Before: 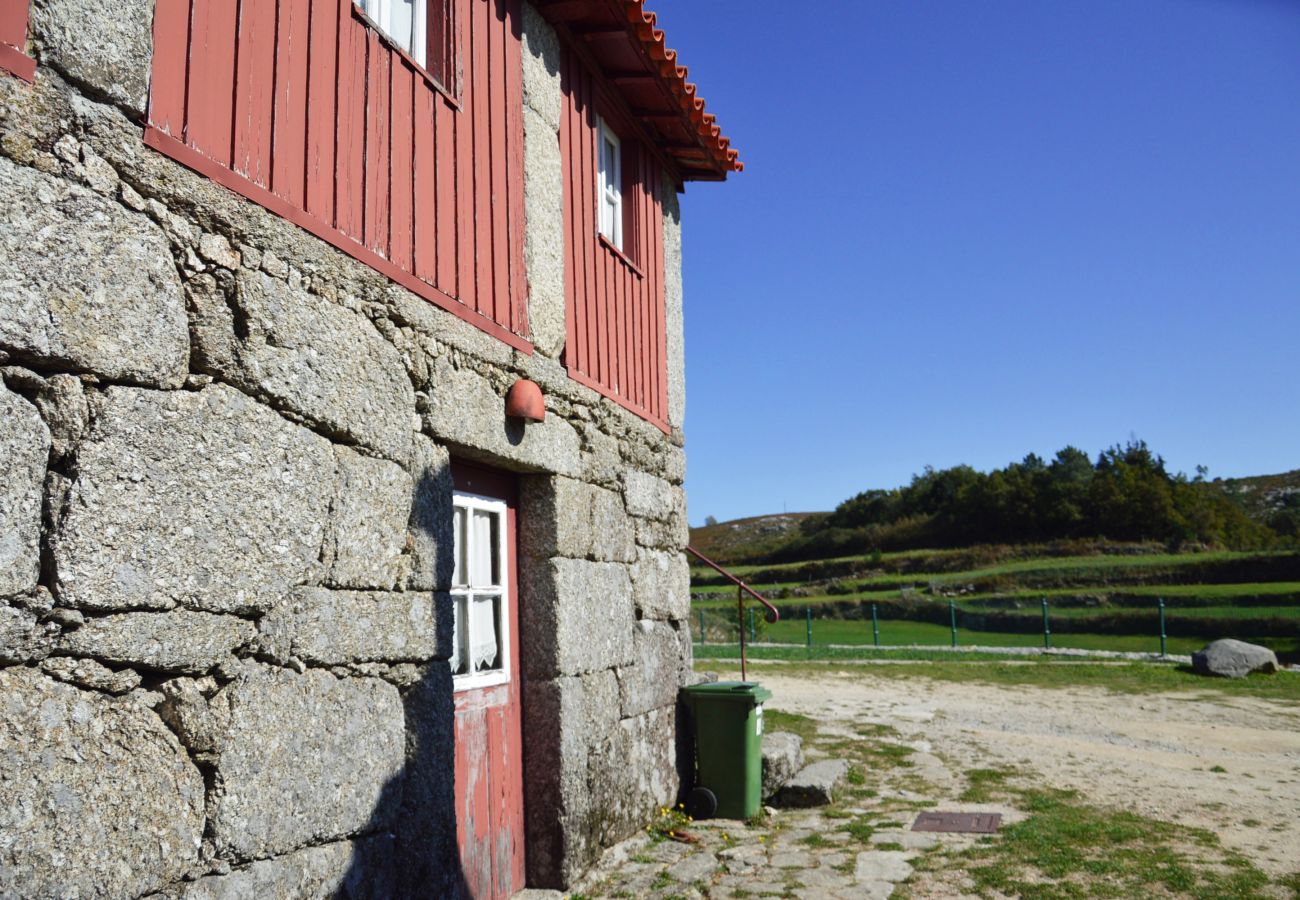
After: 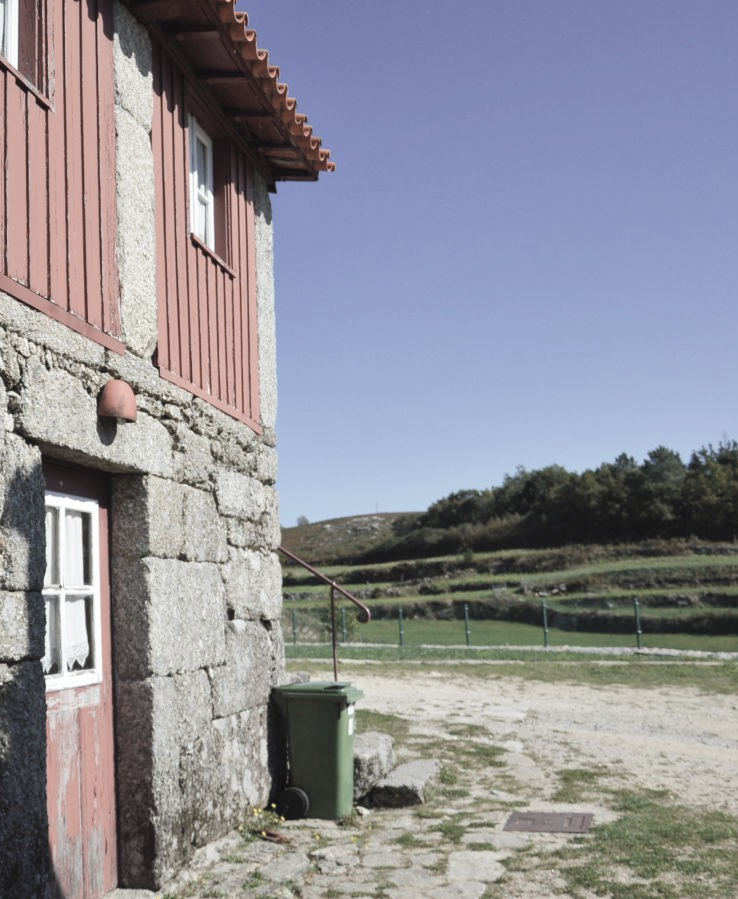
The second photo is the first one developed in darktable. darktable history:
crop: left 31.423%, top 0.023%, right 11.806%
contrast brightness saturation: brightness 0.183, saturation -0.505
shadows and highlights: shadows 37.71, highlights -27.71, soften with gaussian
